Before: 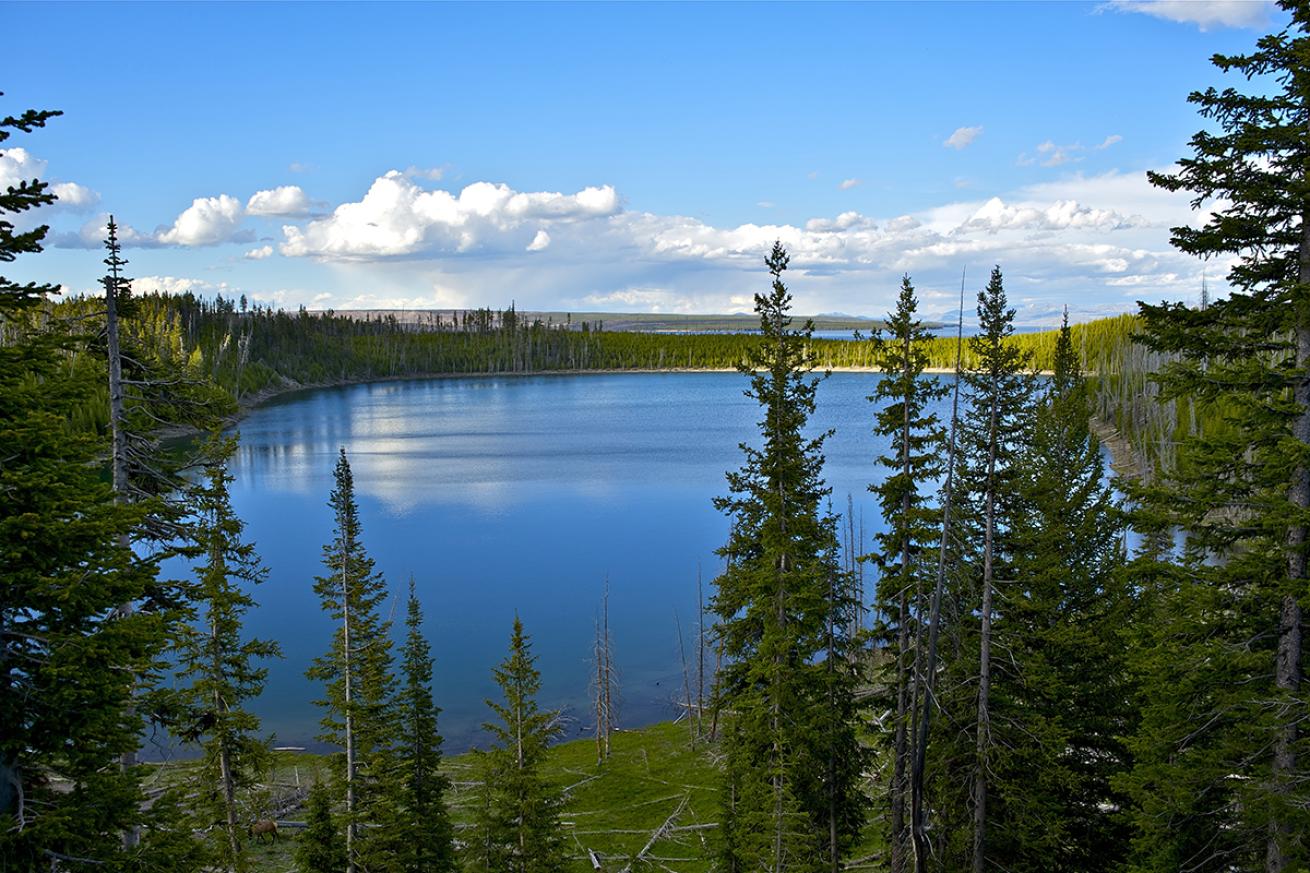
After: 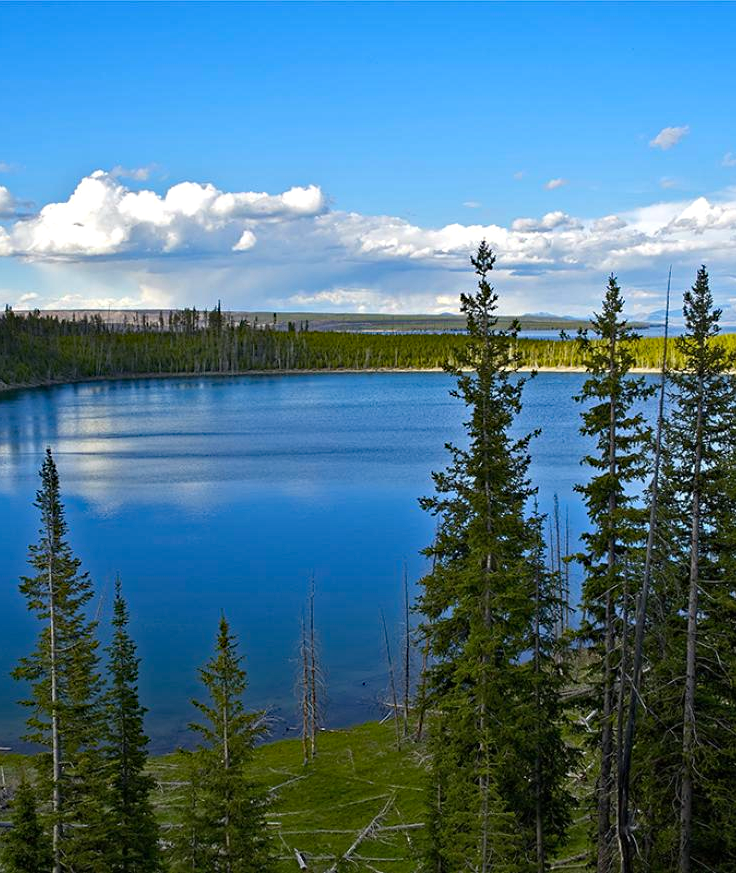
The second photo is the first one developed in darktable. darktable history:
crop and rotate: left 22.516%, right 21.234%
haze removal: strength 0.4, distance 0.22, compatibility mode true, adaptive false
rotate and perspective: automatic cropping off
